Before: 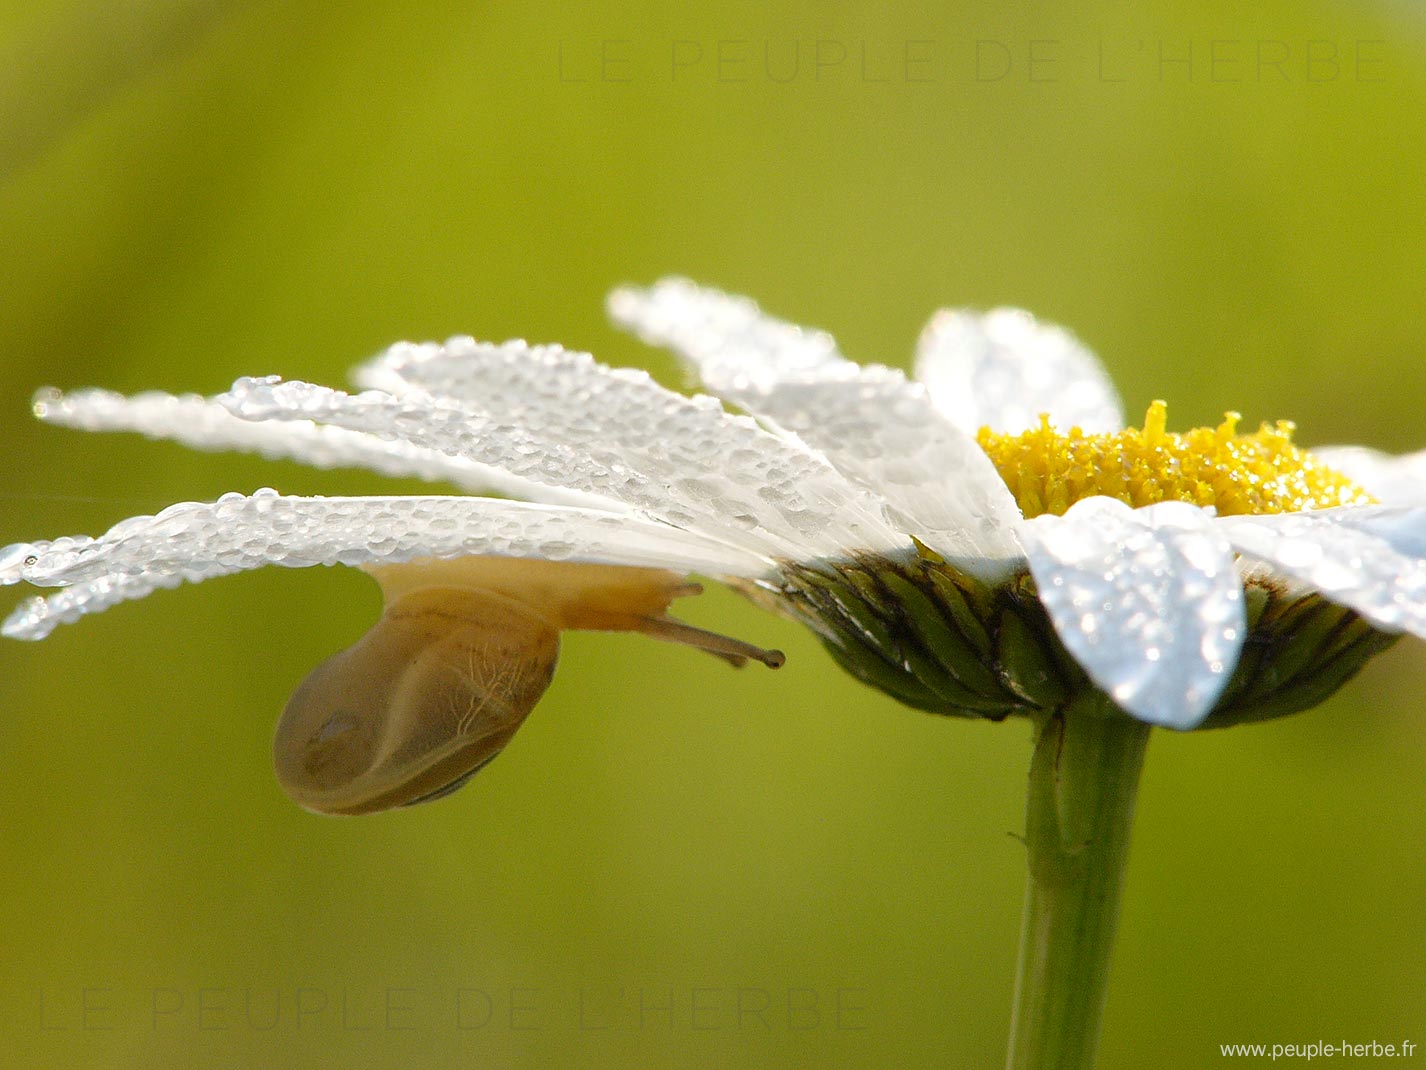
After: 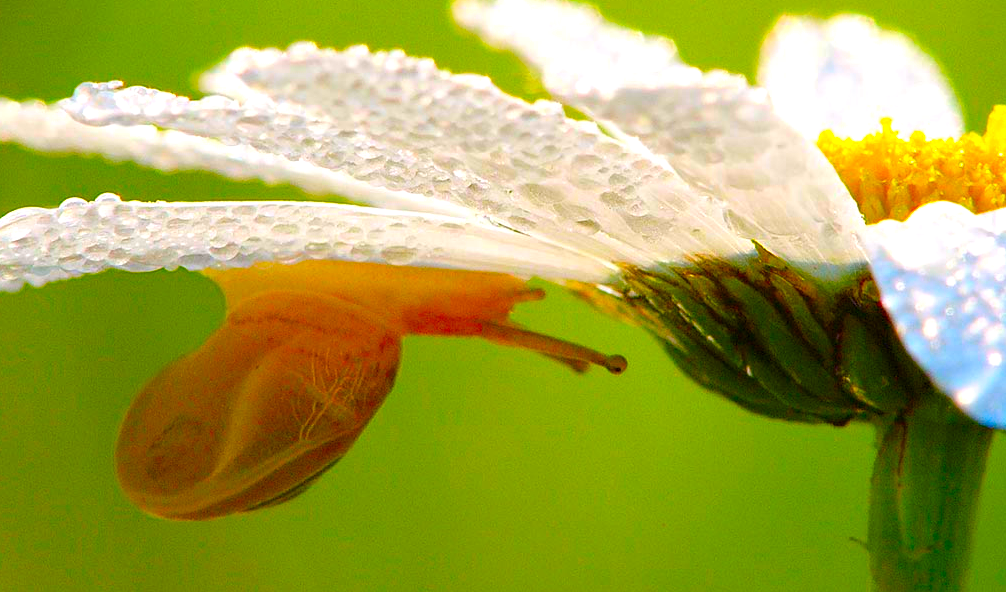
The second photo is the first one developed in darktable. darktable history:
color balance rgb: linear chroma grading › shadows 32%, linear chroma grading › global chroma -2%, linear chroma grading › mid-tones 4%, perceptual saturation grading › global saturation -2%, perceptual saturation grading › highlights -8%, perceptual saturation grading › mid-tones 8%, perceptual saturation grading › shadows 4%, perceptual brilliance grading › highlights 8%, perceptual brilliance grading › mid-tones 4%, perceptual brilliance grading › shadows 2%, global vibrance 16%, saturation formula JzAzBz (2021)
haze removal: compatibility mode true, adaptive false
crop: left 11.123%, top 27.61%, right 18.3%, bottom 17.034%
color correction: highlights a* 1.59, highlights b* -1.7, saturation 2.48
